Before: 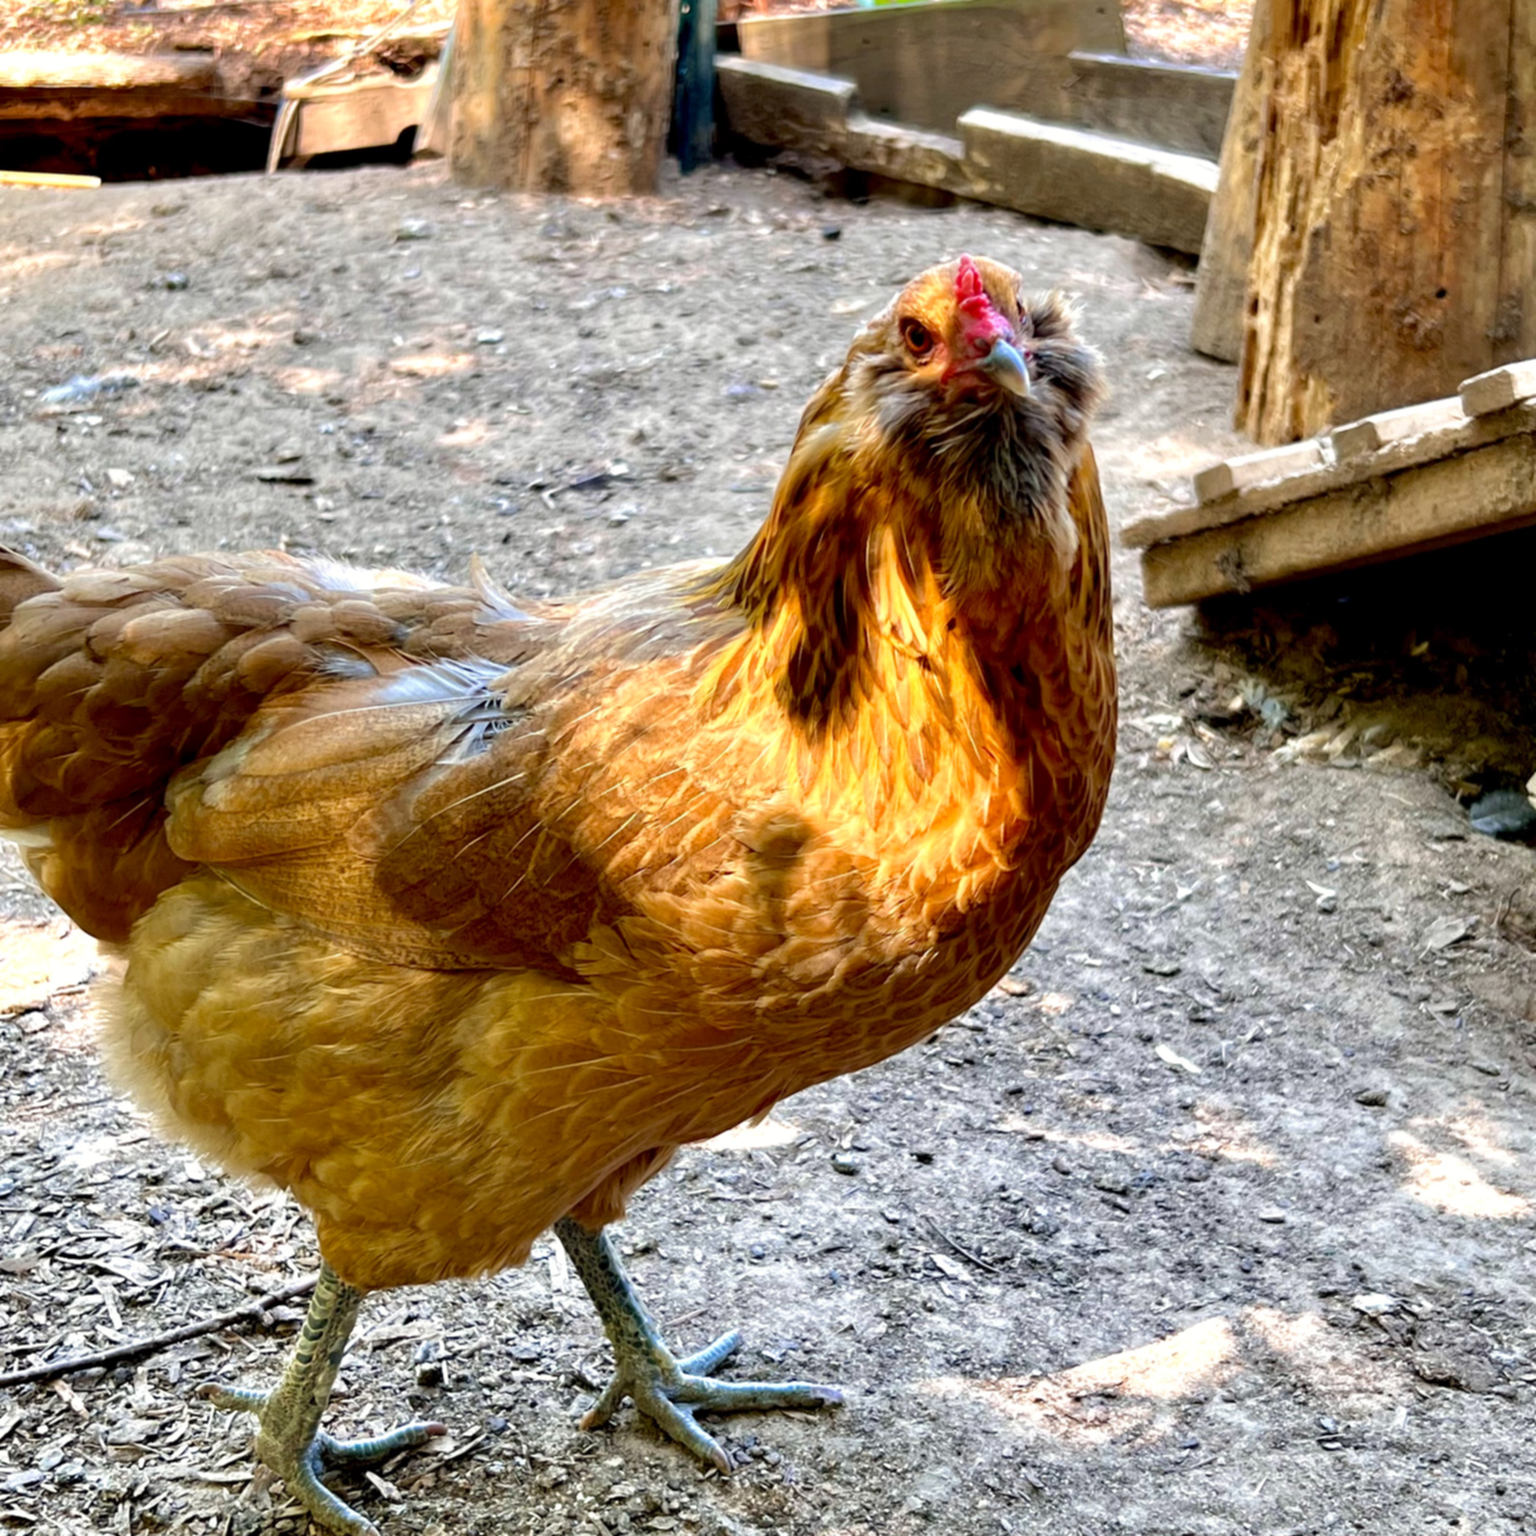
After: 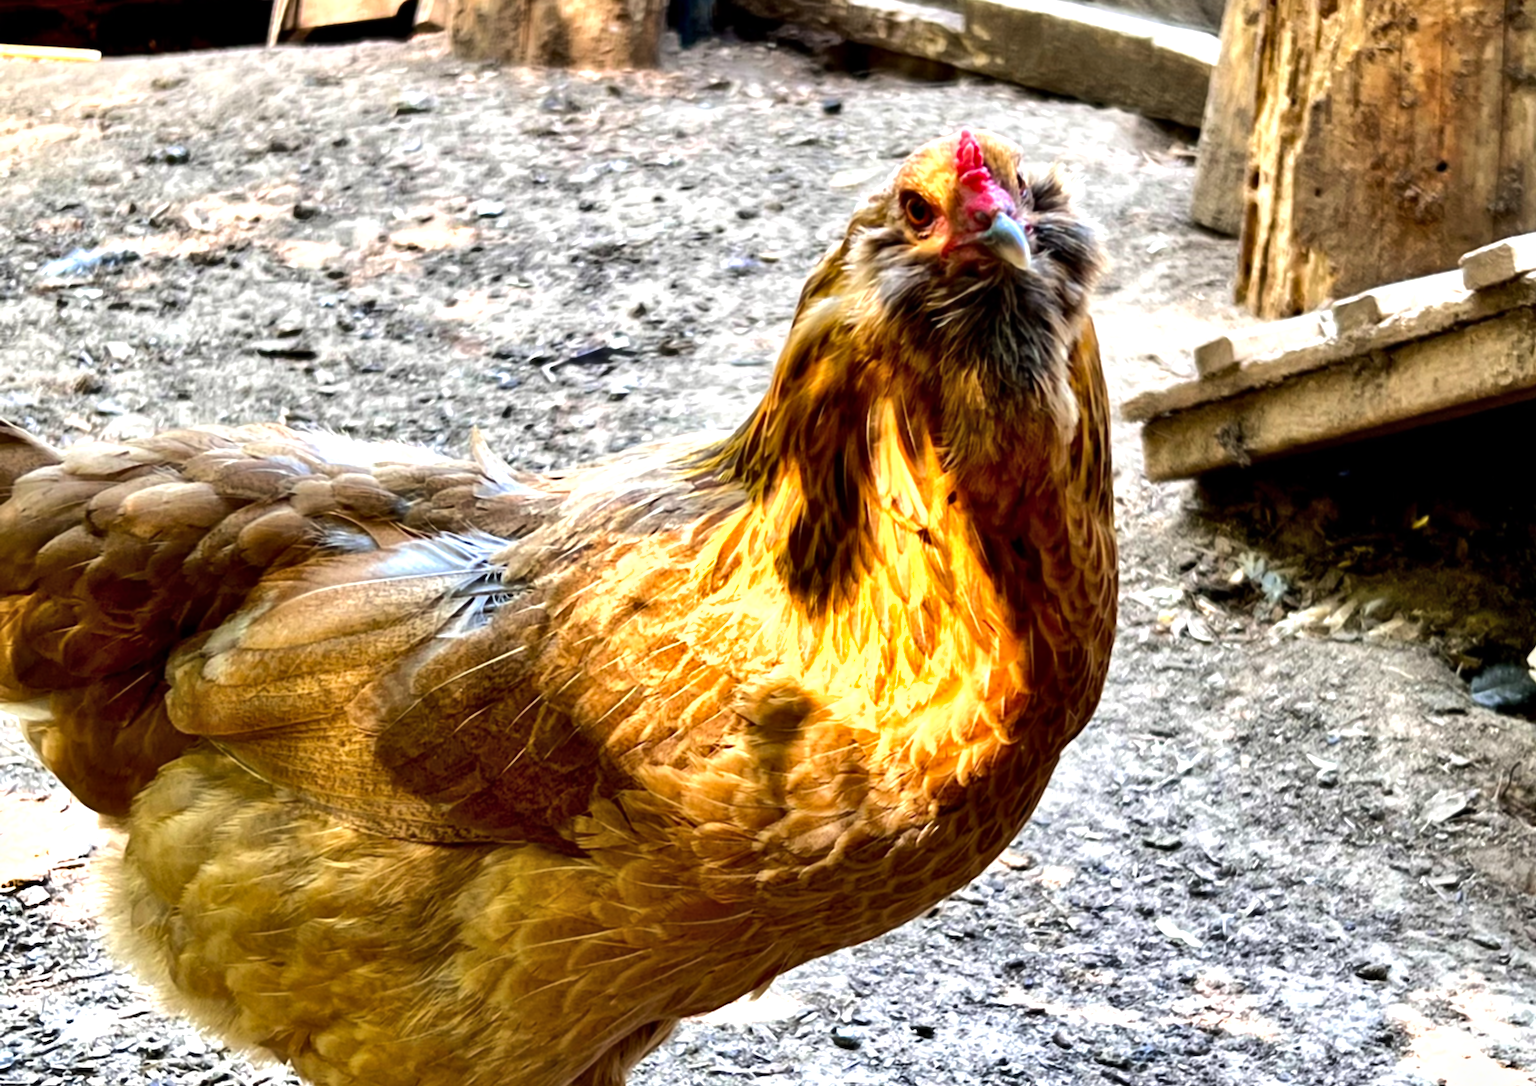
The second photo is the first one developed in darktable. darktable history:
shadows and highlights: soften with gaussian
crop and rotate: top 8.293%, bottom 20.996%
tone equalizer: -8 EV -0.75 EV, -7 EV -0.7 EV, -6 EV -0.6 EV, -5 EV -0.4 EV, -3 EV 0.4 EV, -2 EV 0.6 EV, -1 EV 0.7 EV, +0 EV 0.75 EV, edges refinement/feathering 500, mask exposure compensation -1.57 EV, preserve details no
